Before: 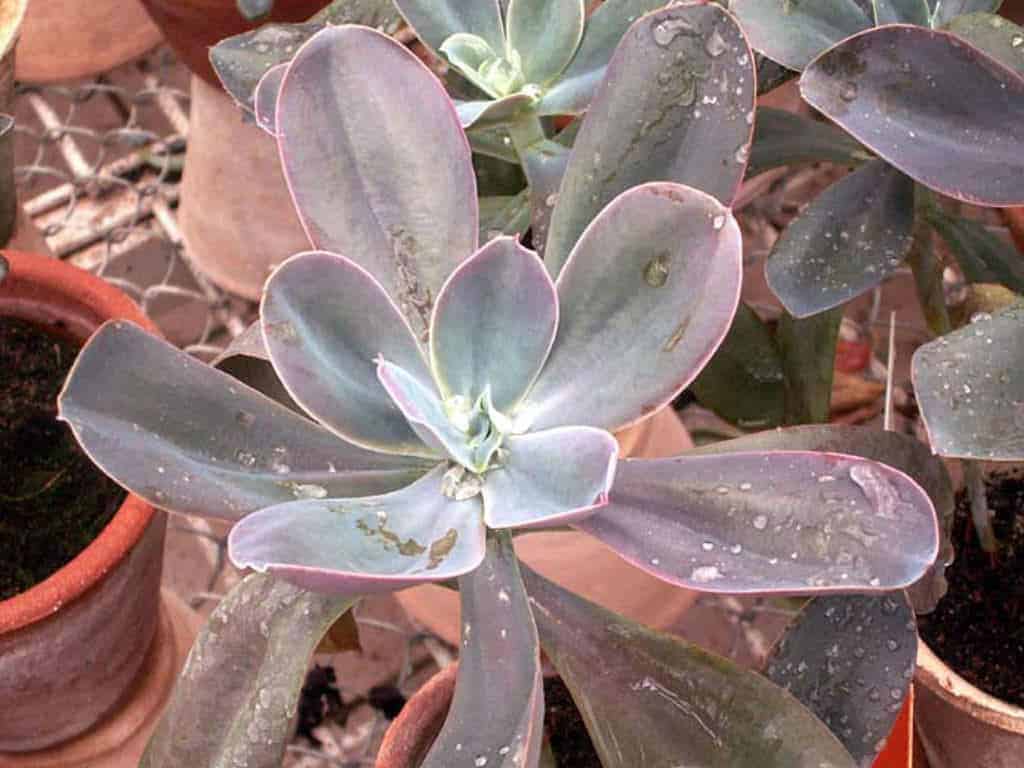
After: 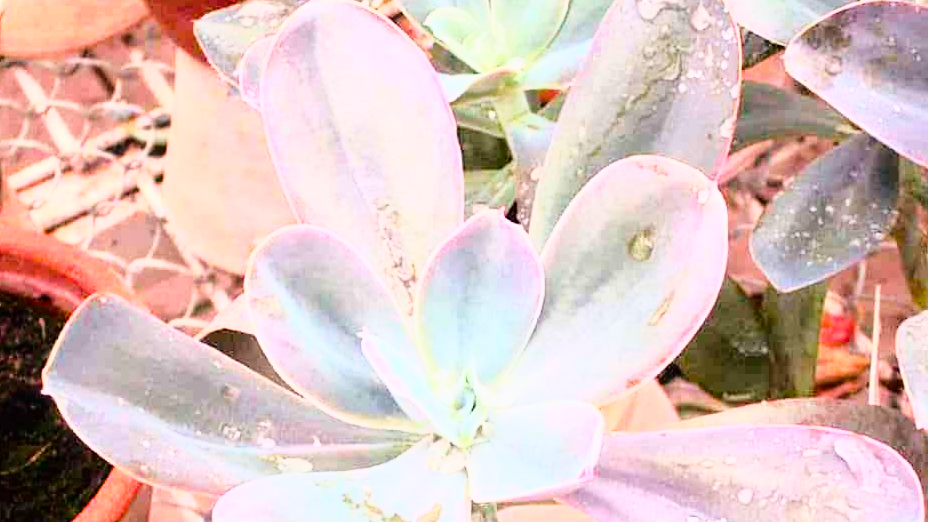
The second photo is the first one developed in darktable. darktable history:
base curve: curves: ch0 [(0, 0) (0.007, 0.004) (0.027, 0.03) (0.046, 0.07) (0.207, 0.54) (0.442, 0.872) (0.673, 0.972) (1, 1)]
crop: left 1.555%, top 3.429%, right 7.756%, bottom 28.488%
shadows and highlights: shadows -20.12, white point adjustment -2.01, highlights -34.74, highlights color adjustment 0.483%
color balance rgb: perceptual saturation grading › global saturation 20.022%, perceptual saturation grading › highlights -19.733%, perceptual saturation grading › shadows 29.265%
exposure: black level correction 0, exposure 0.692 EV, compensate highlight preservation false
